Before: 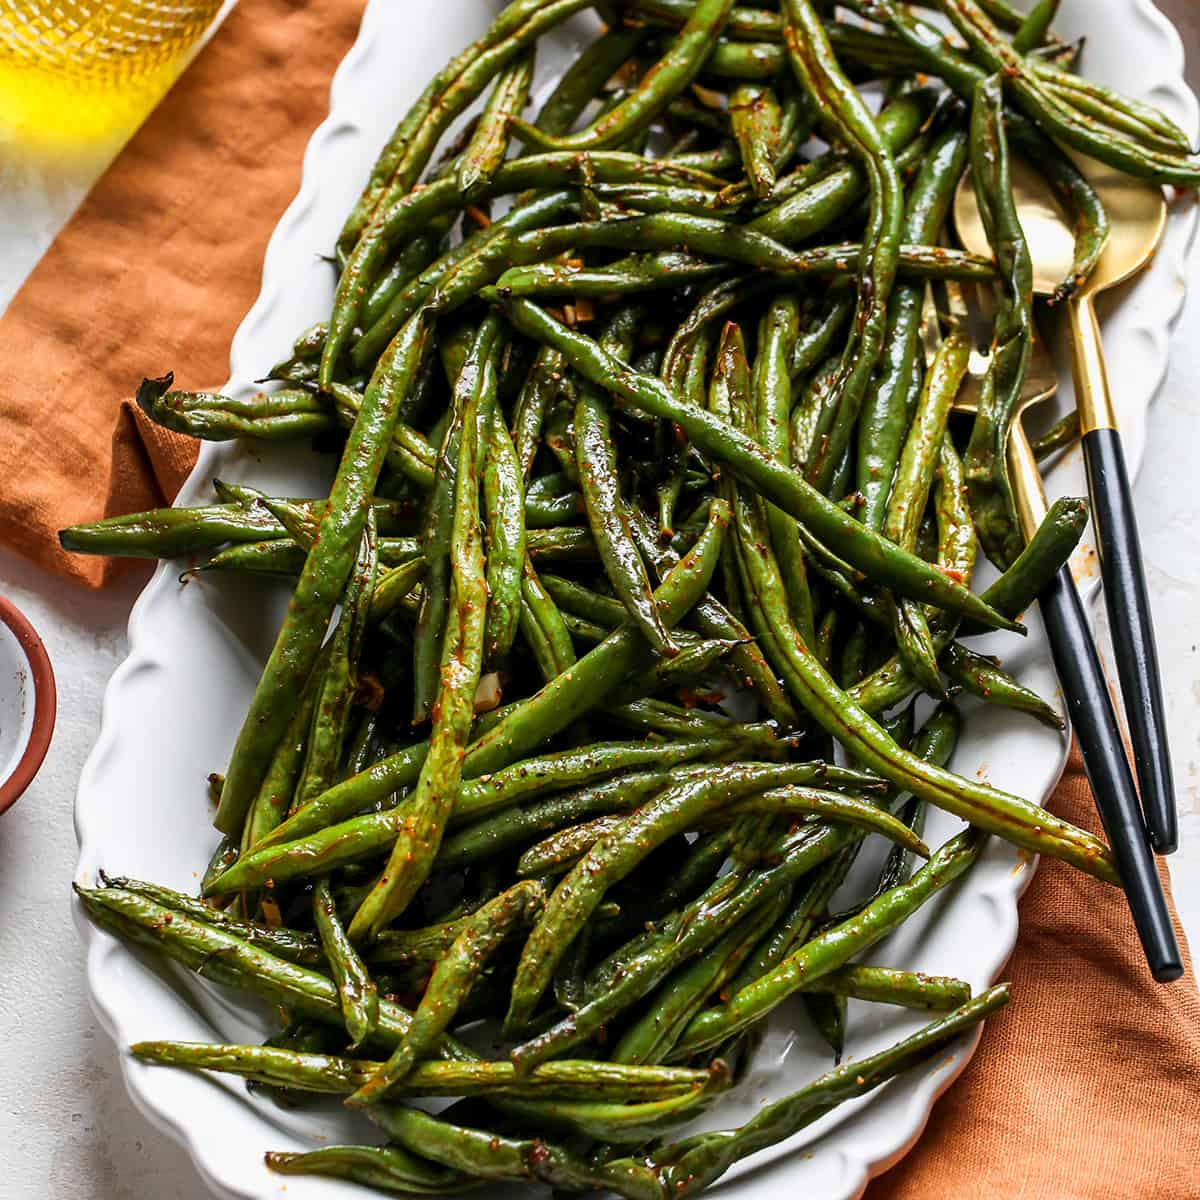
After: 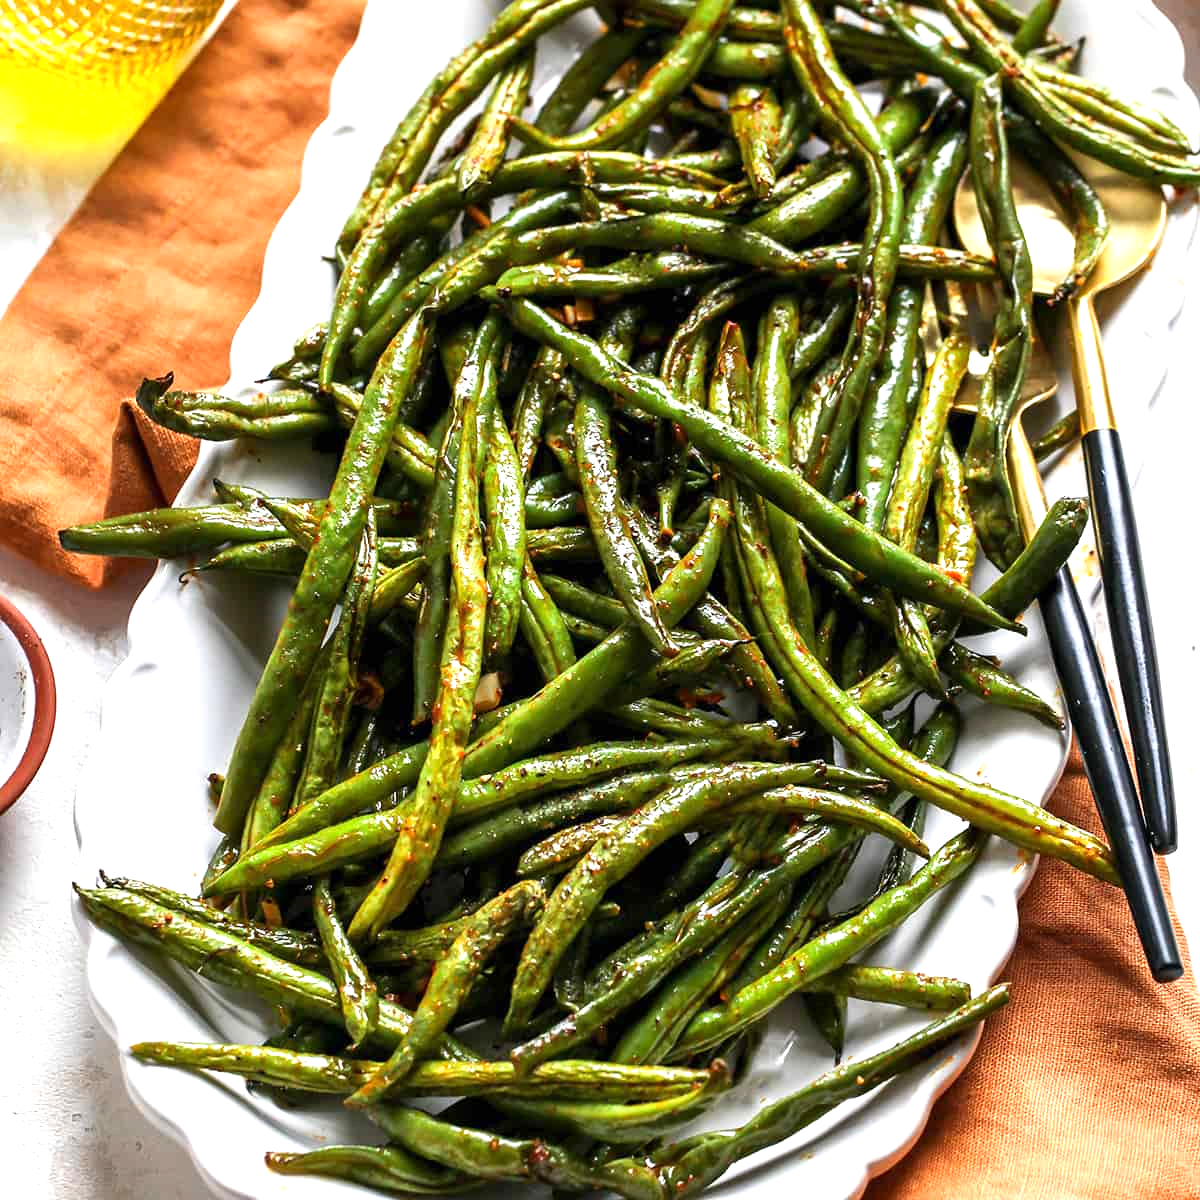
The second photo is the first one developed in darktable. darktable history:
exposure: exposure 0.779 EV, compensate exposure bias true, compensate highlight preservation false
